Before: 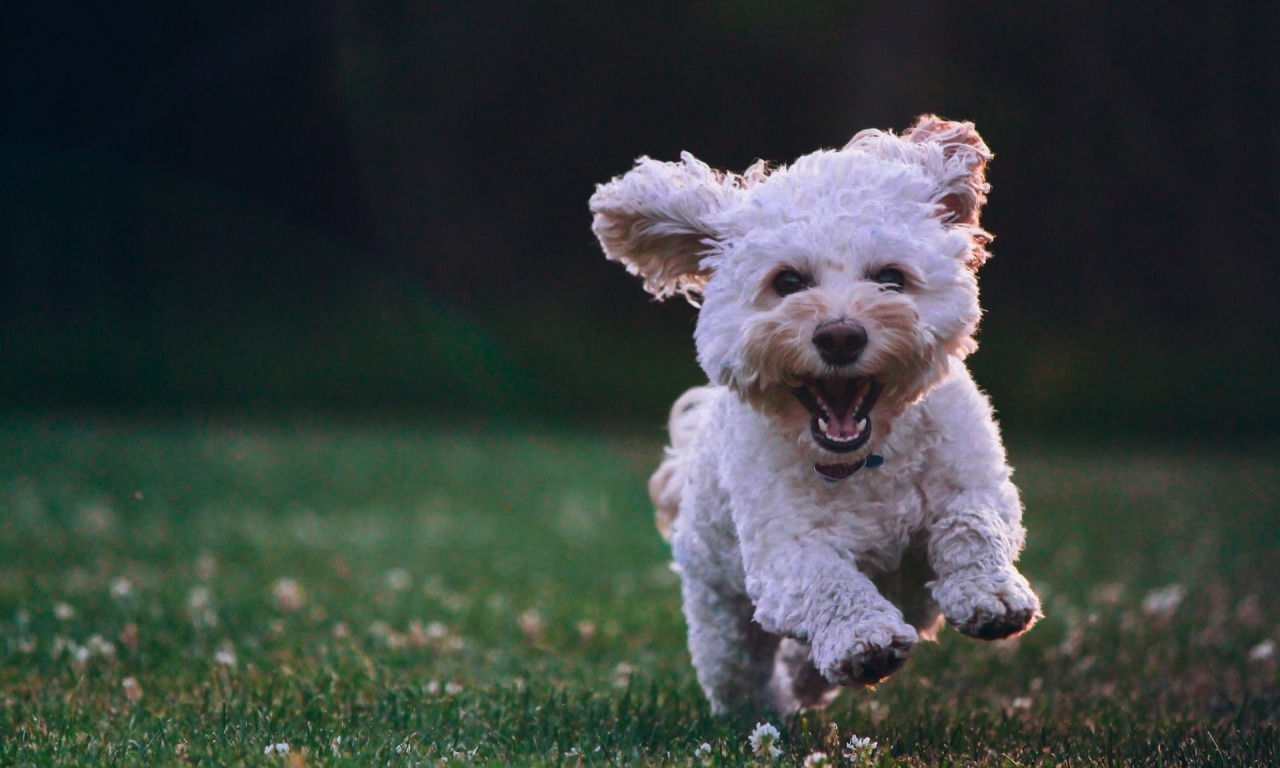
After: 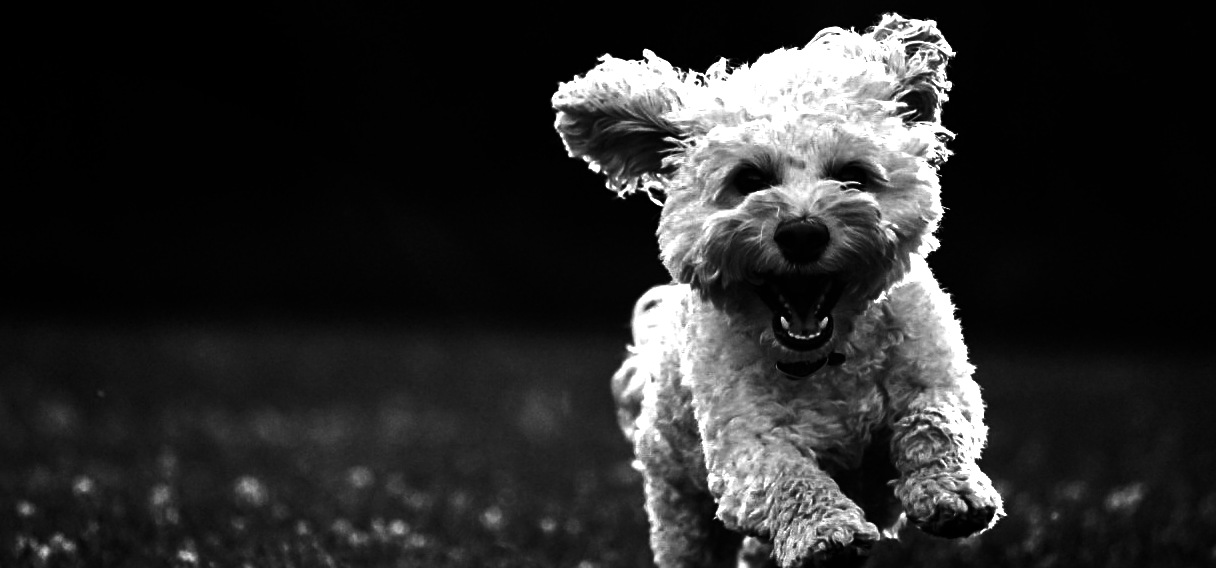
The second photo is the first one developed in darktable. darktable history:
contrast brightness saturation: contrast 0.02, brightness -1, saturation -1
crop and rotate: left 2.991%, top 13.302%, right 1.981%, bottom 12.636%
sharpen: radius 2.529, amount 0.323
exposure: exposure 1 EV, compensate highlight preservation false
